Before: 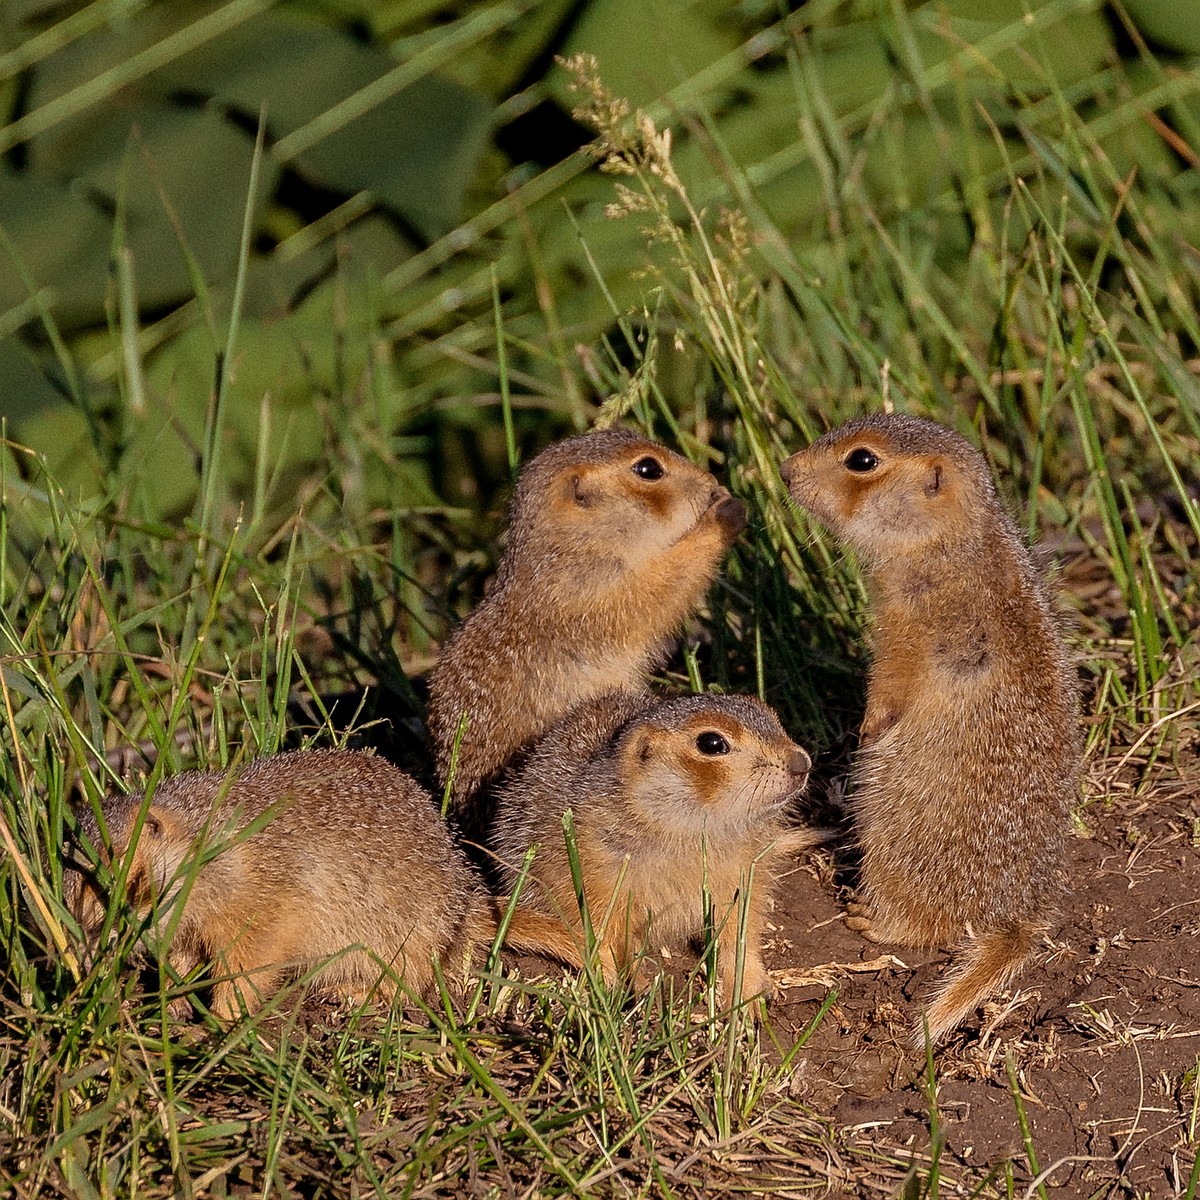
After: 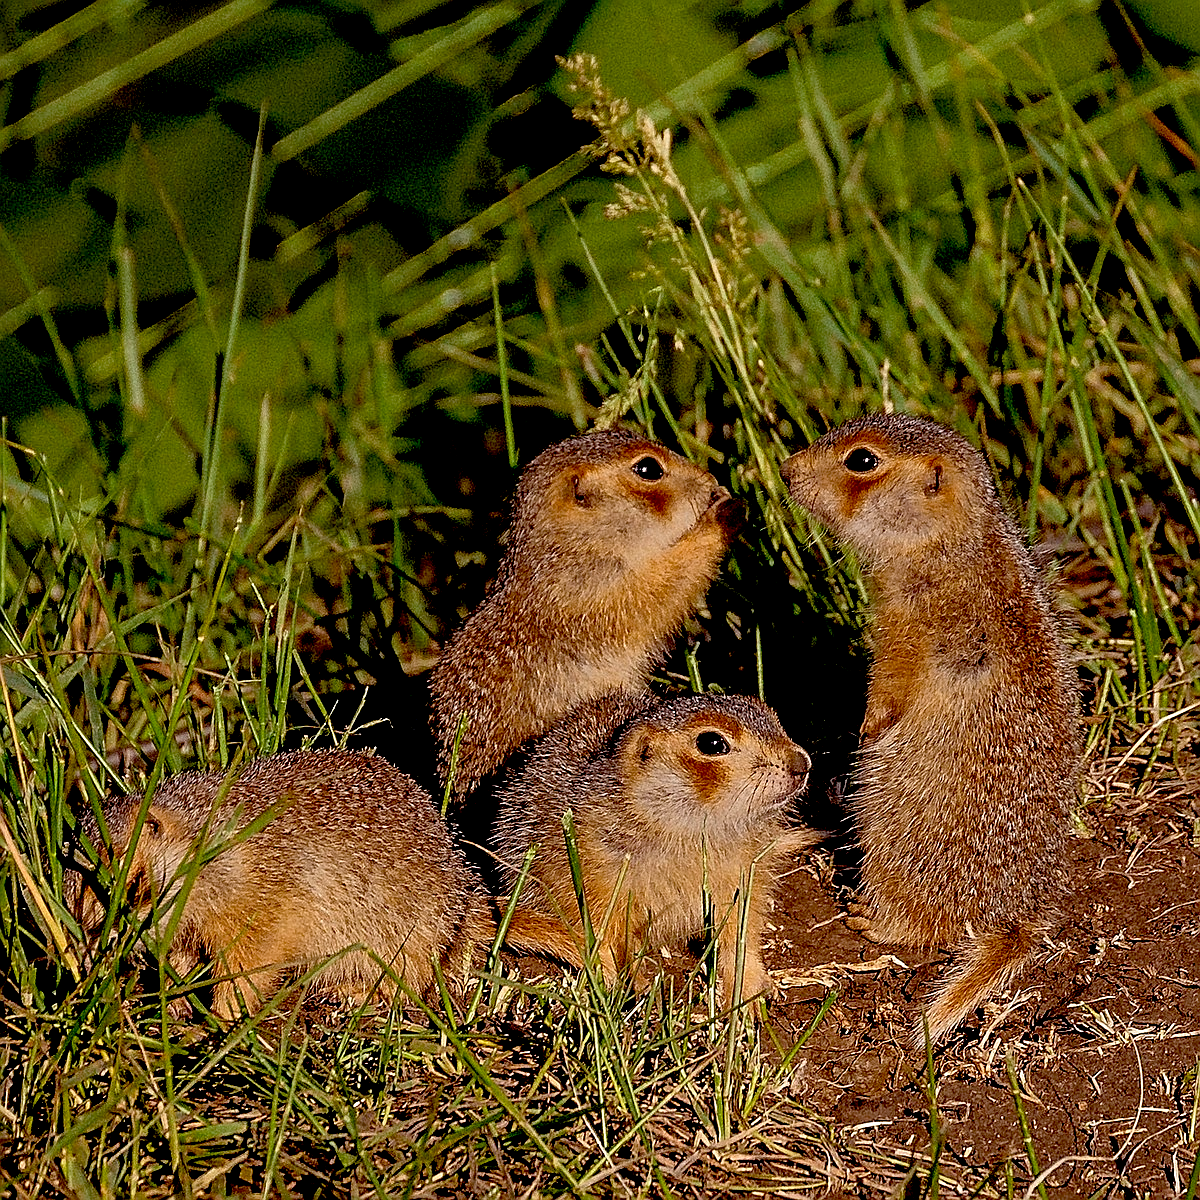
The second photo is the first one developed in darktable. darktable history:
sharpen: on, module defaults
tone equalizer: on, module defaults
exposure: black level correction 0.048, exposure 0.012 EV, compensate highlight preservation false
